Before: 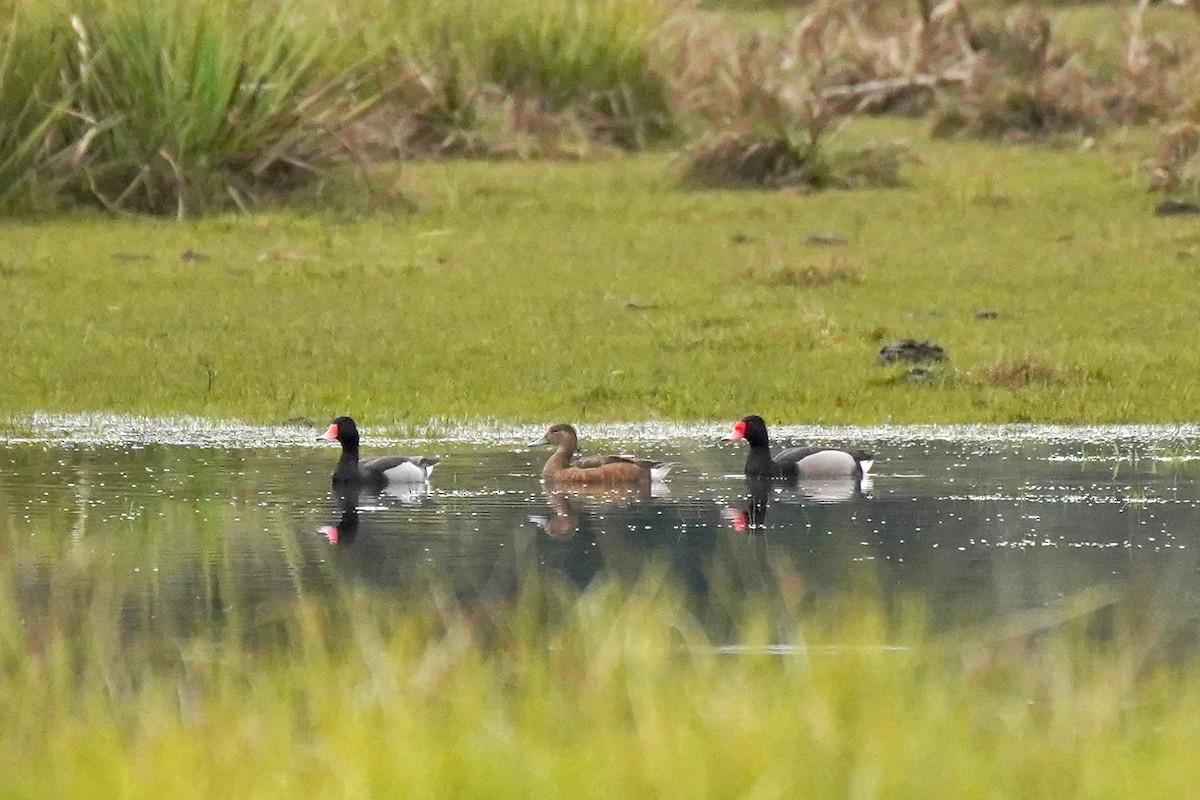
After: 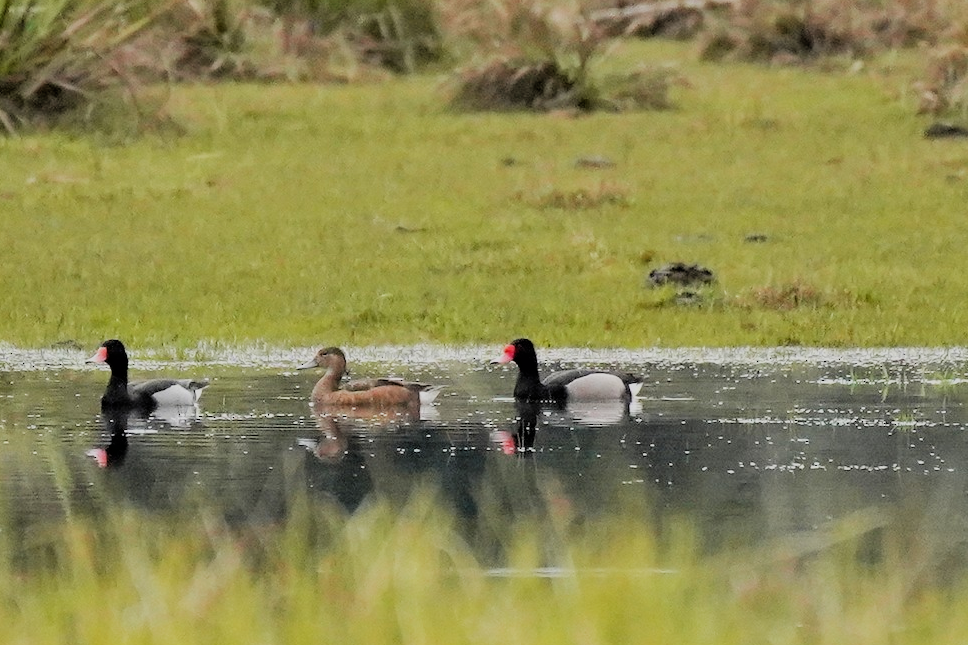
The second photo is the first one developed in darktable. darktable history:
filmic rgb: black relative exposure -4.16 EV, white relative exposure 5.14 EV, hardness 2.08, contrast 1.179
crop: left 19.3%, top 9.696%, bottom 9.649%
